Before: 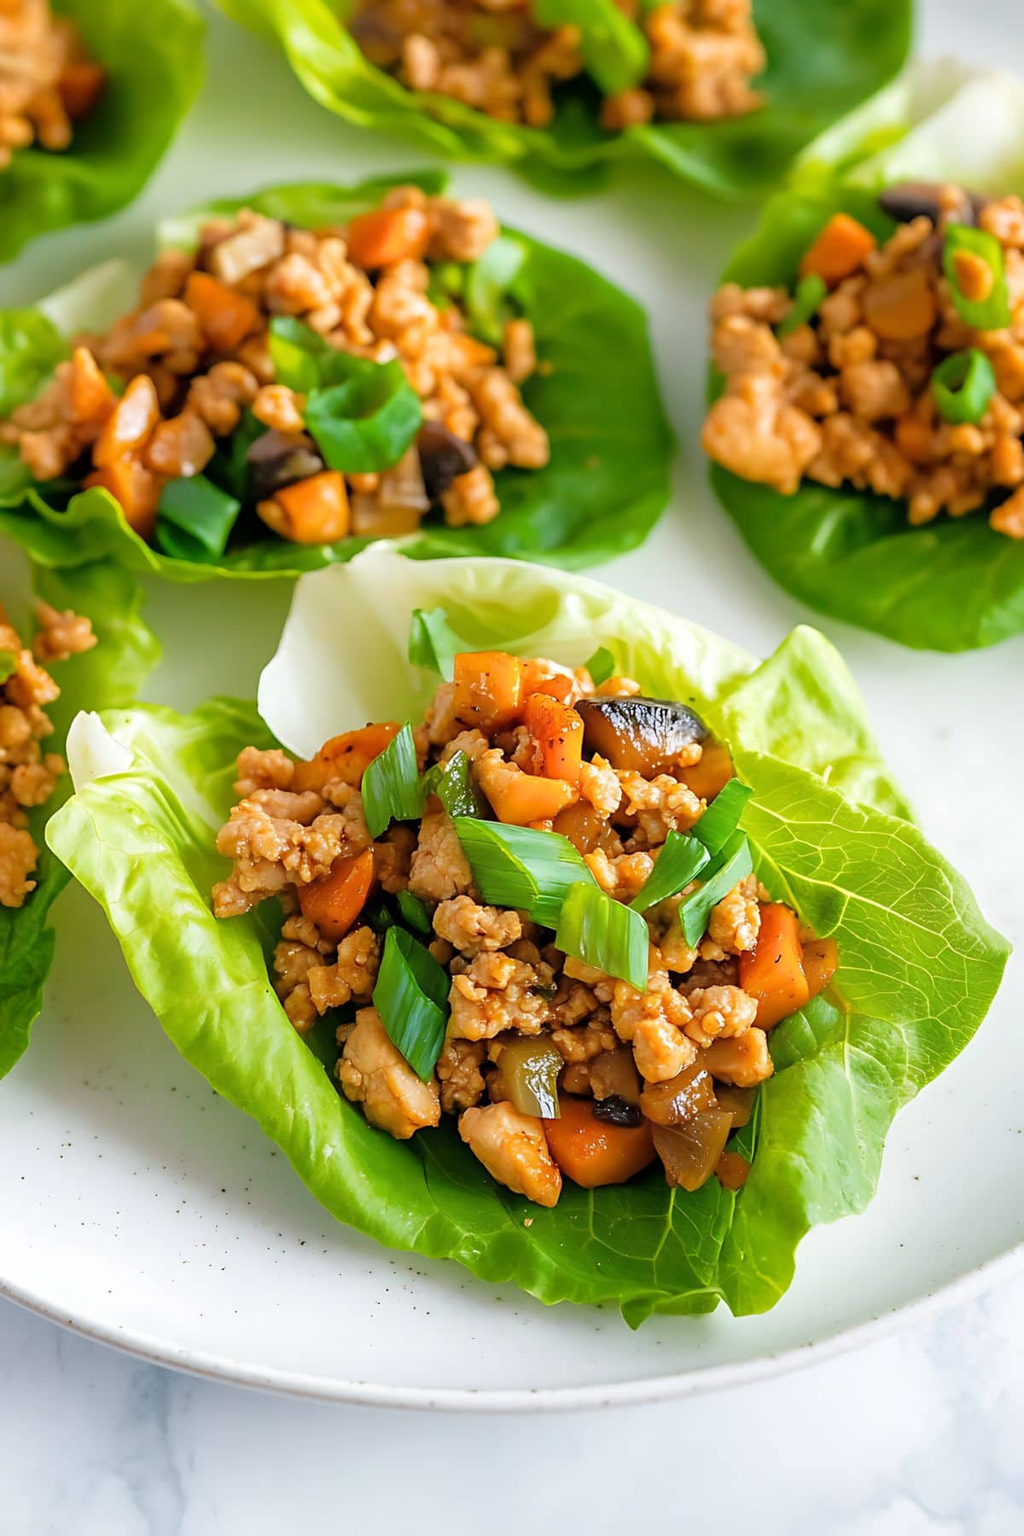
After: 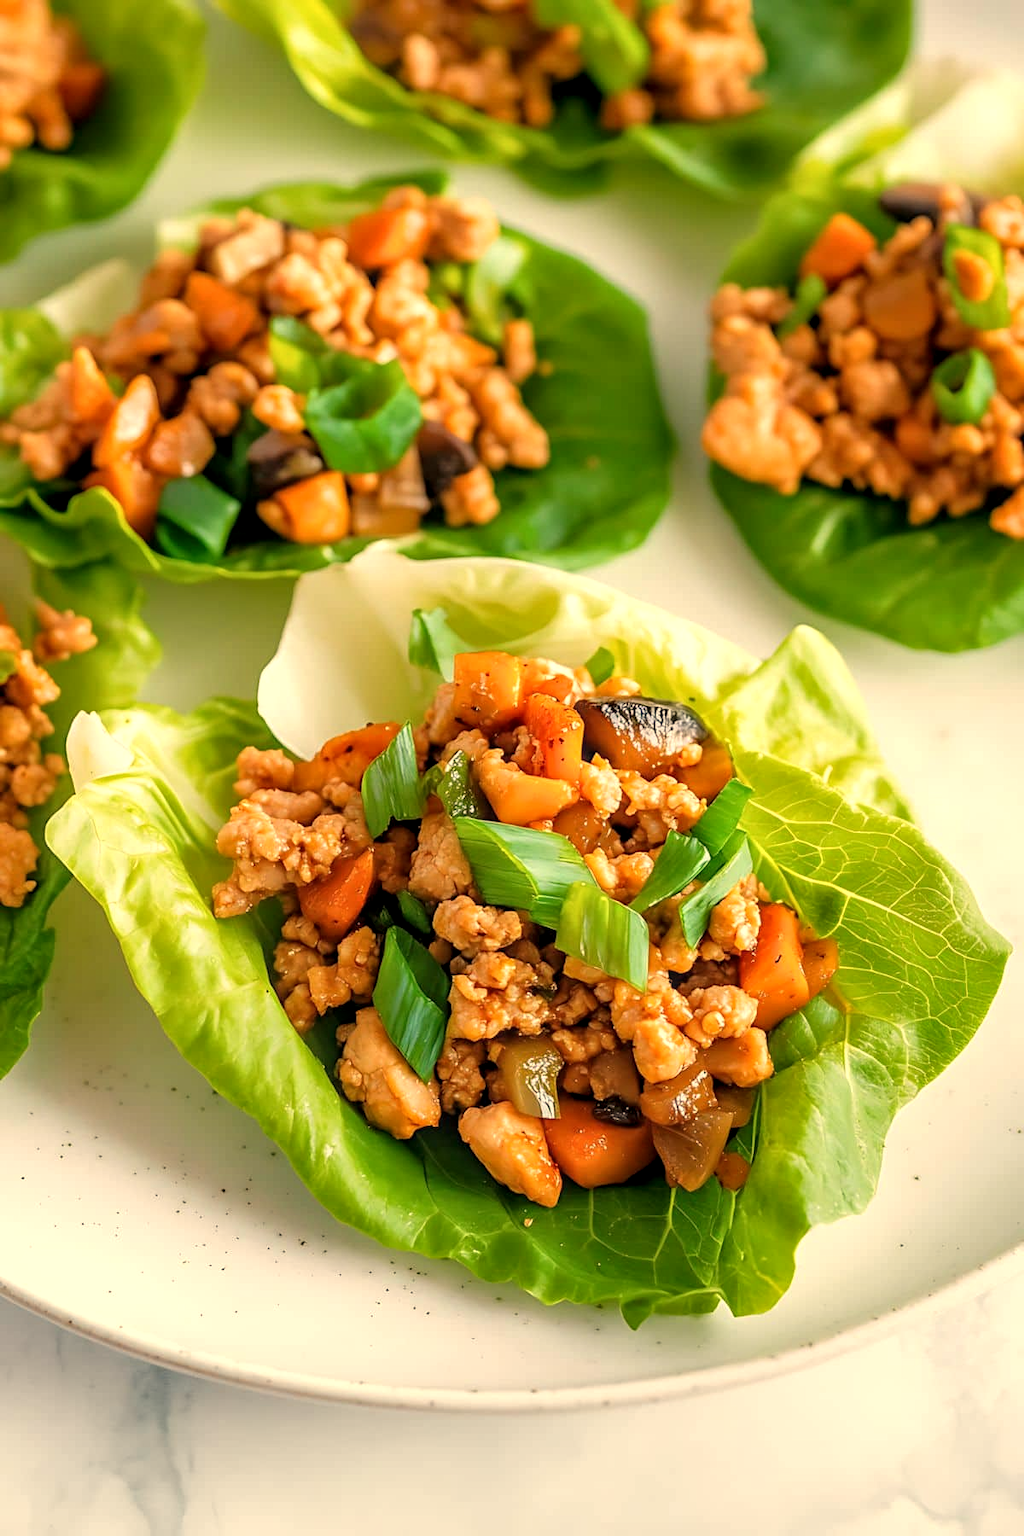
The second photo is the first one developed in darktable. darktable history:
local contrast: on, module defaults
white balance: red 1.123, blue 0.83
